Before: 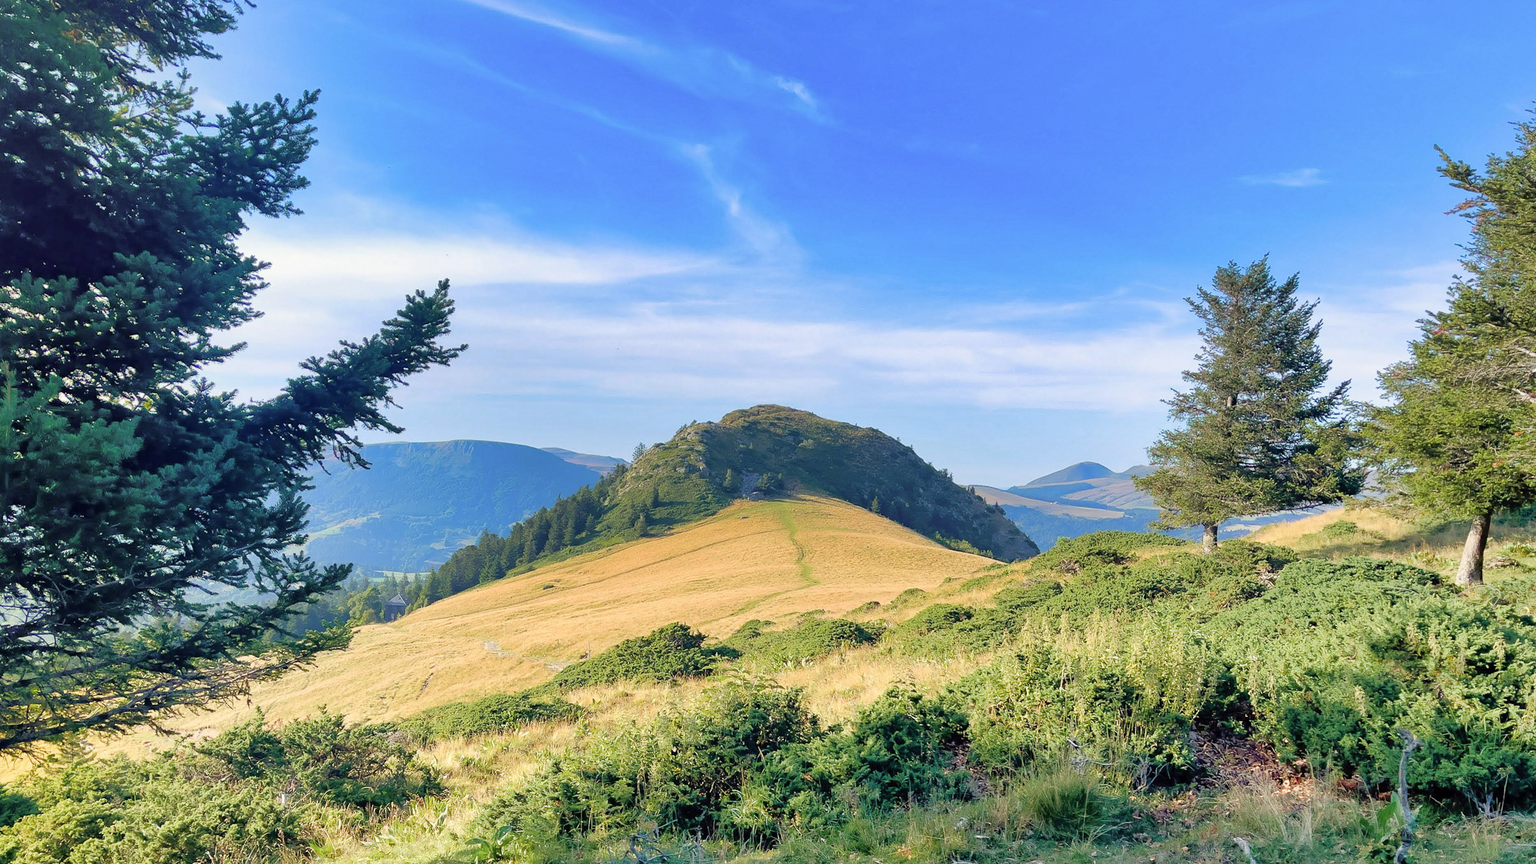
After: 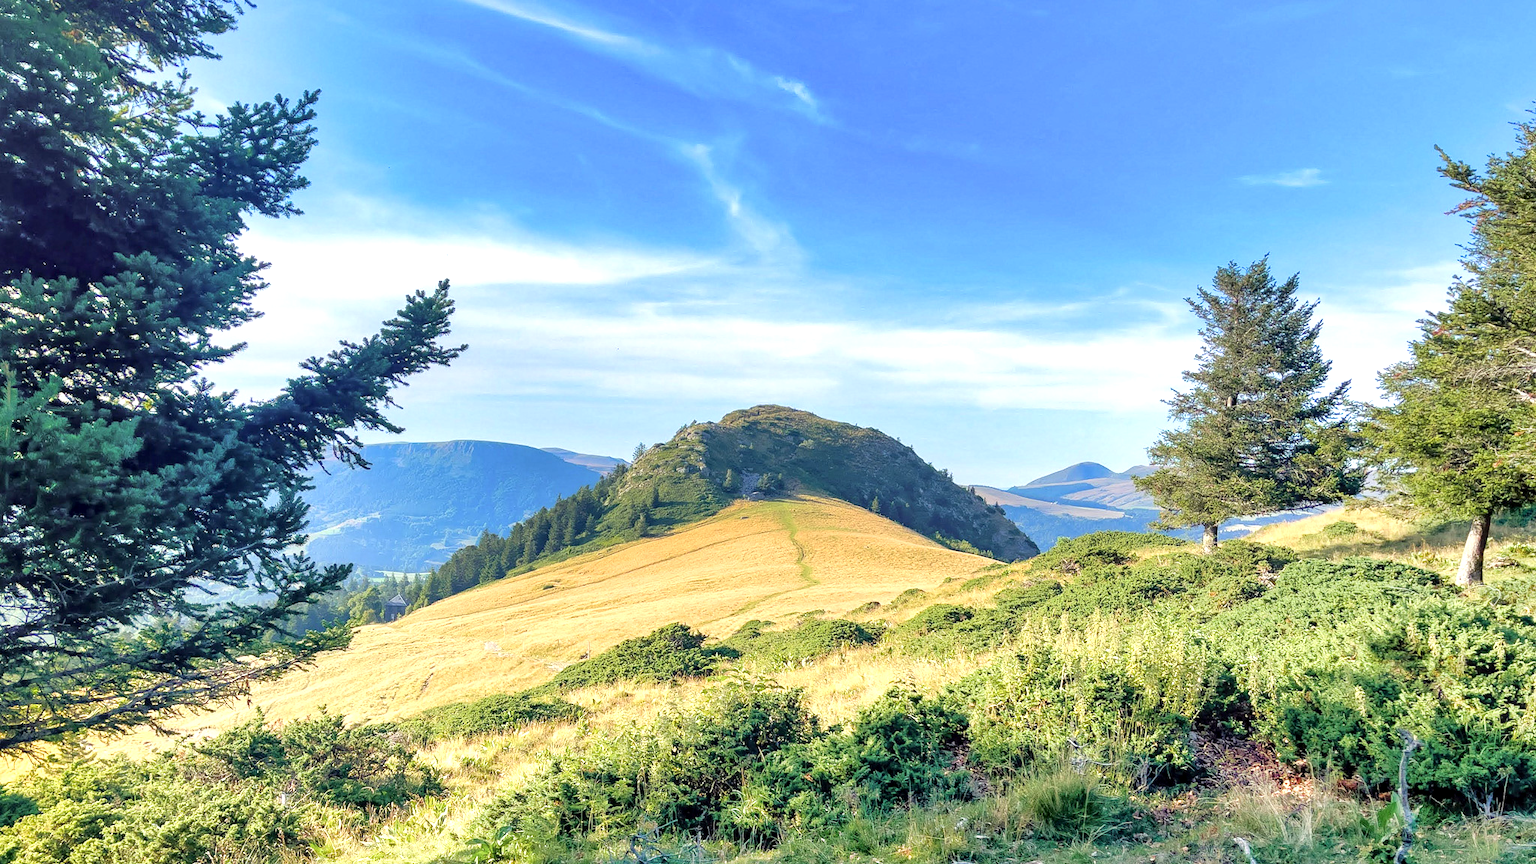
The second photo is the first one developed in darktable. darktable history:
exposure: black level correction 0.001, exposure 0.499 EV, compensate exposure bias true, compensate highlight preservation false
local contrast: on, module defaults
